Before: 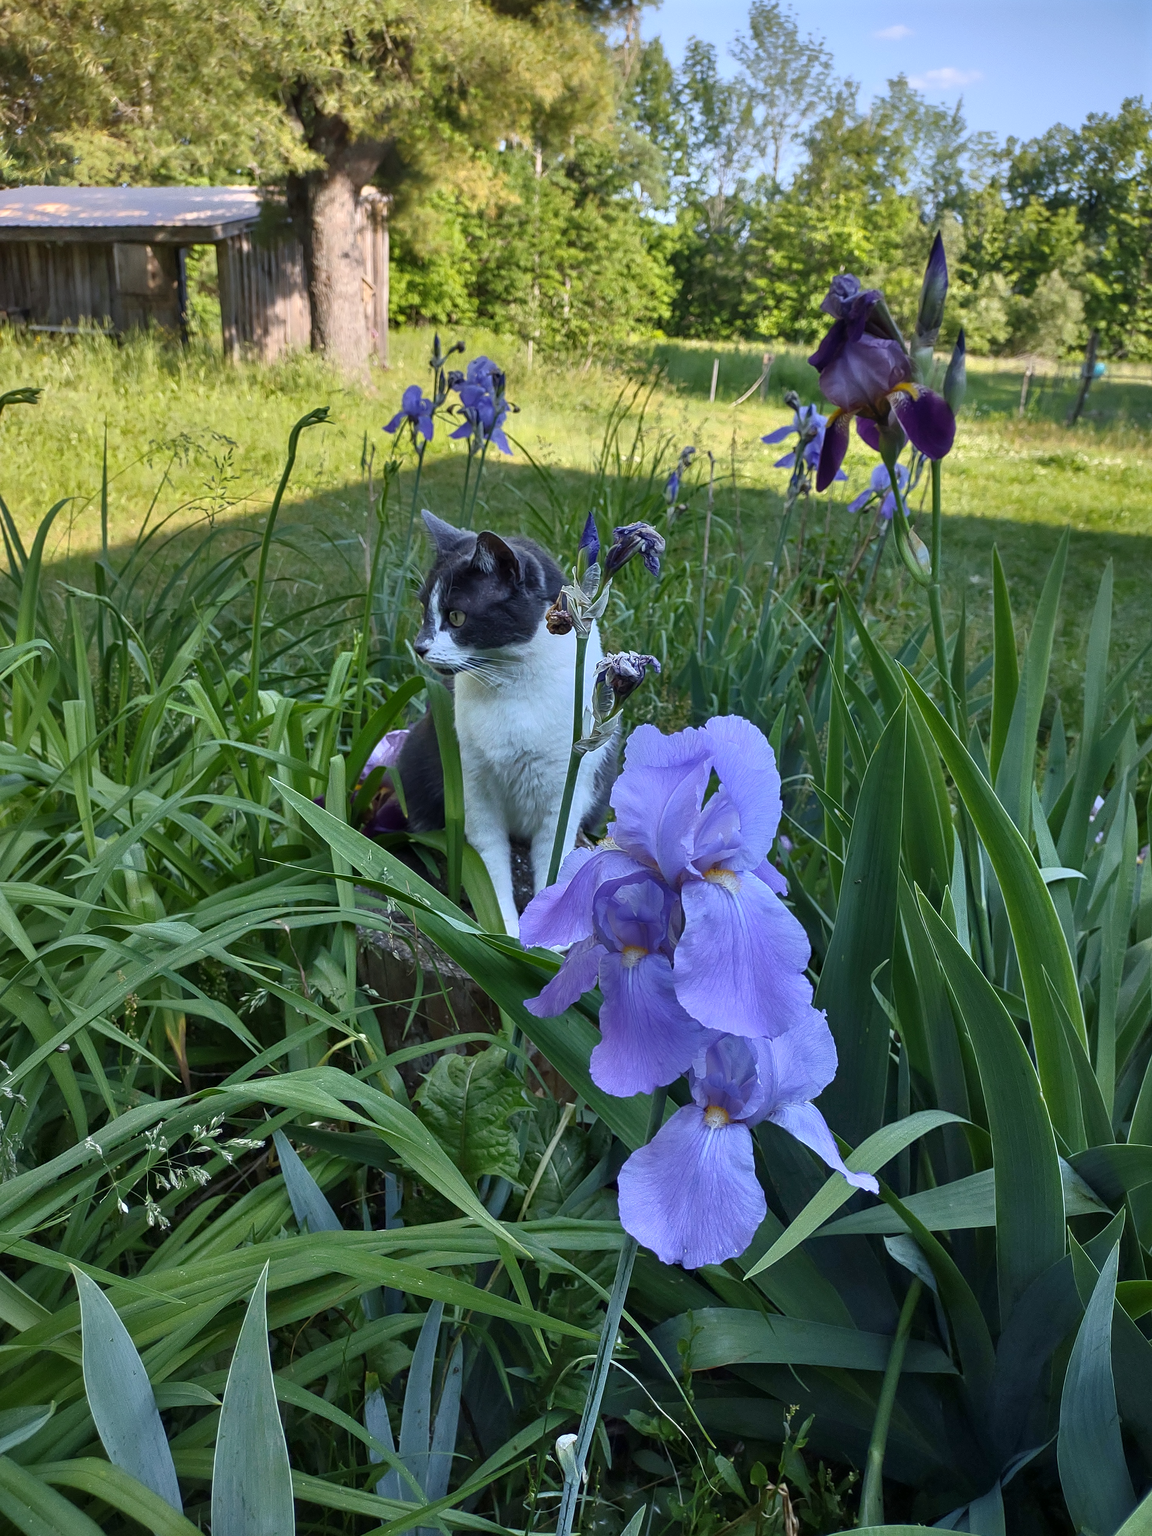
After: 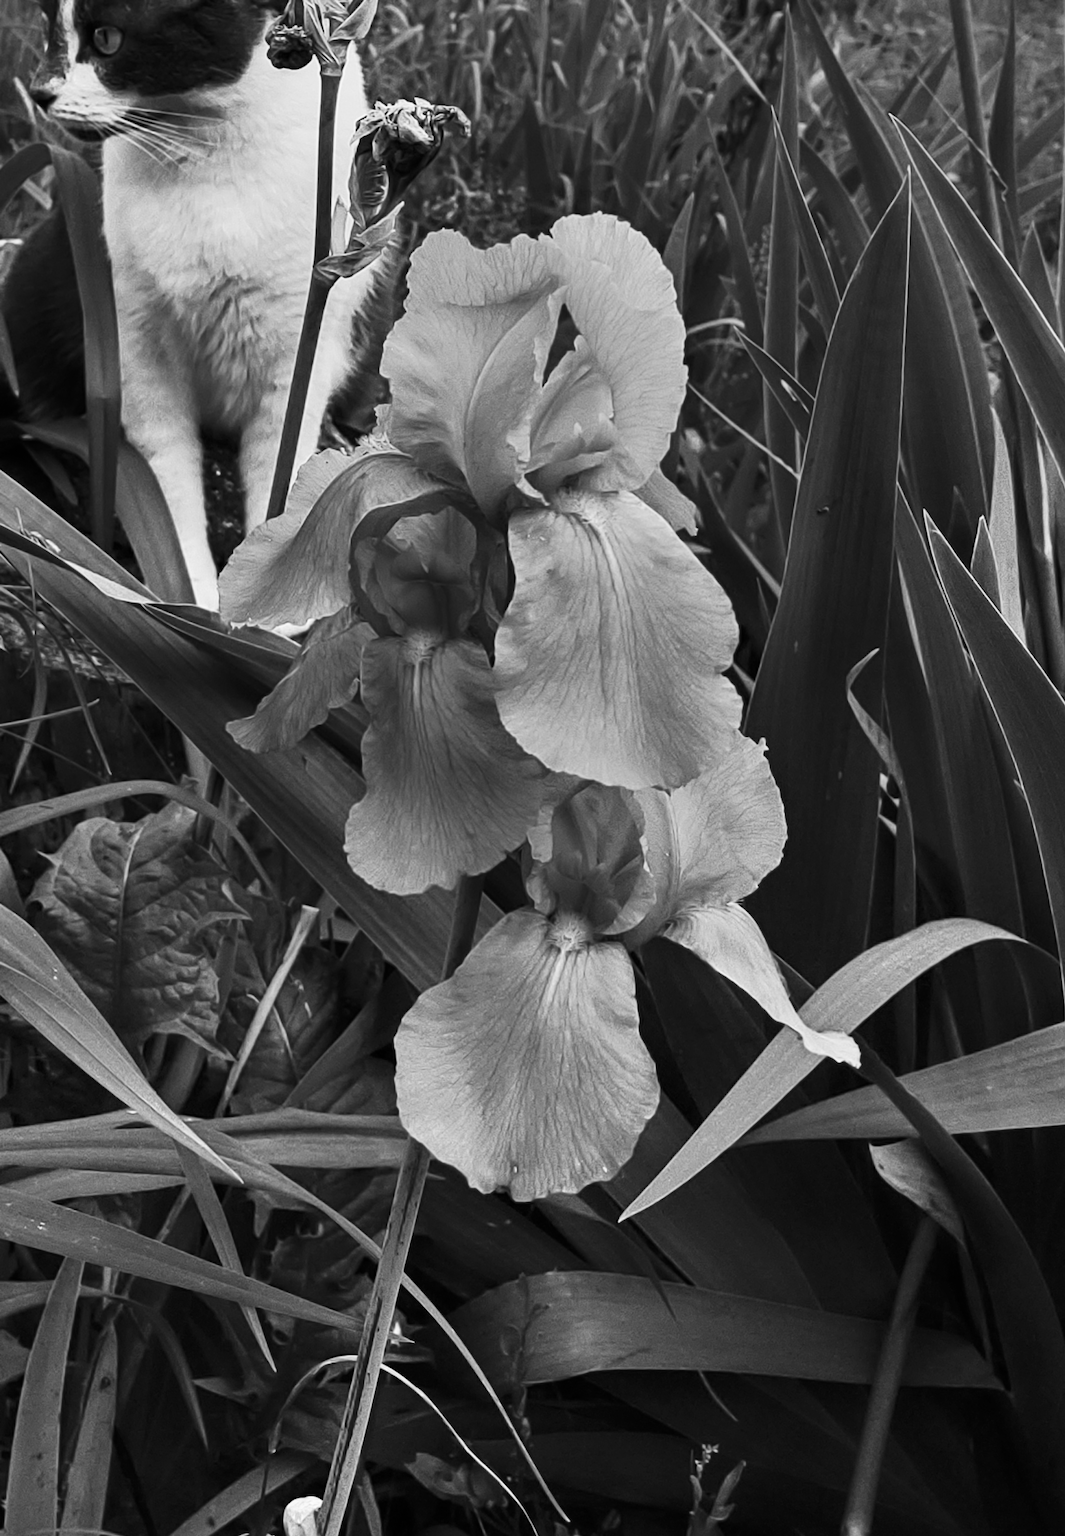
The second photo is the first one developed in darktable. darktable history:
crop: left 34.479%, top 38.822%, right 13.718%, bottom 5.172%
lowpass: radius 0.76, contrast 1.56, saturation 0, unbound 0
